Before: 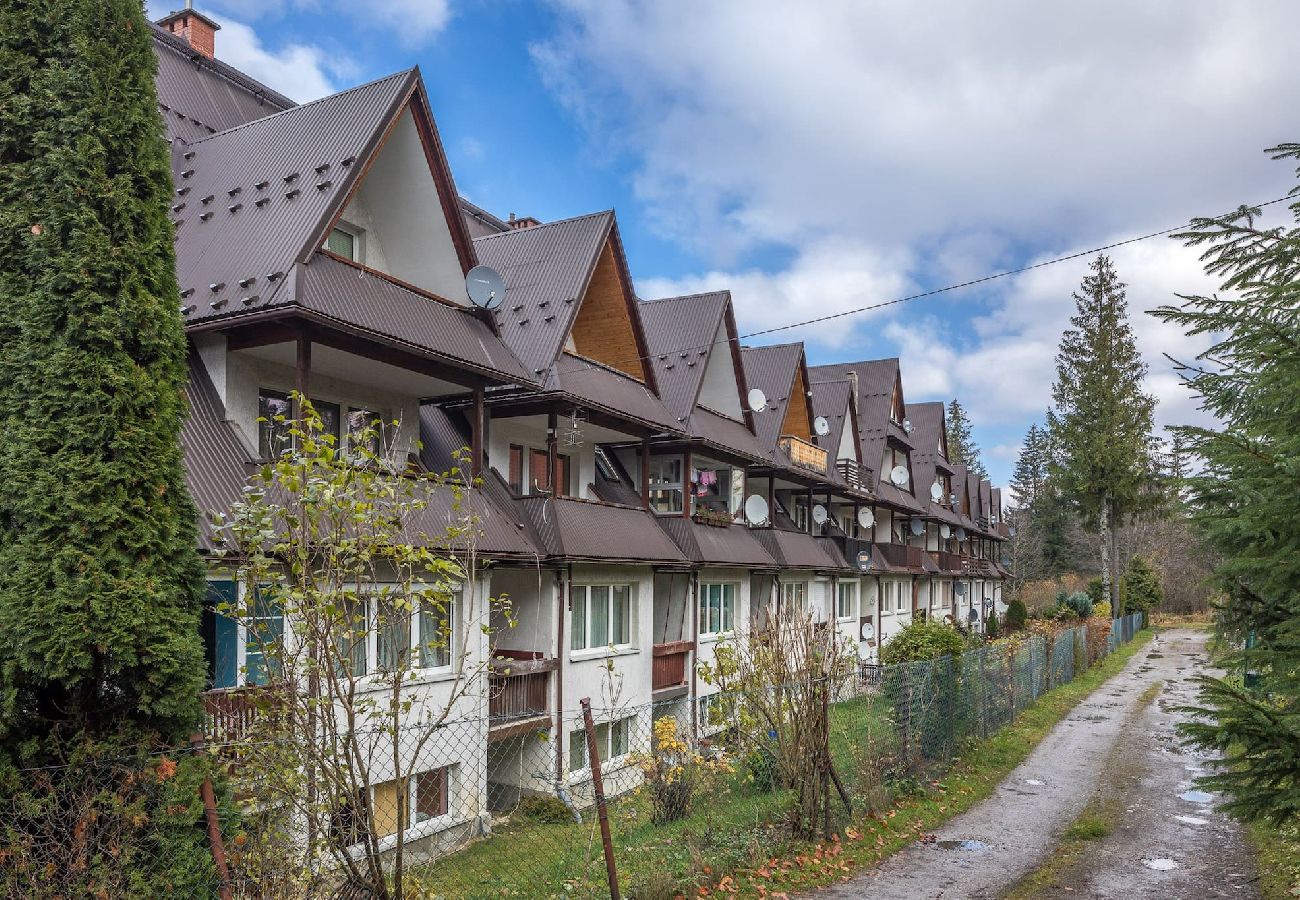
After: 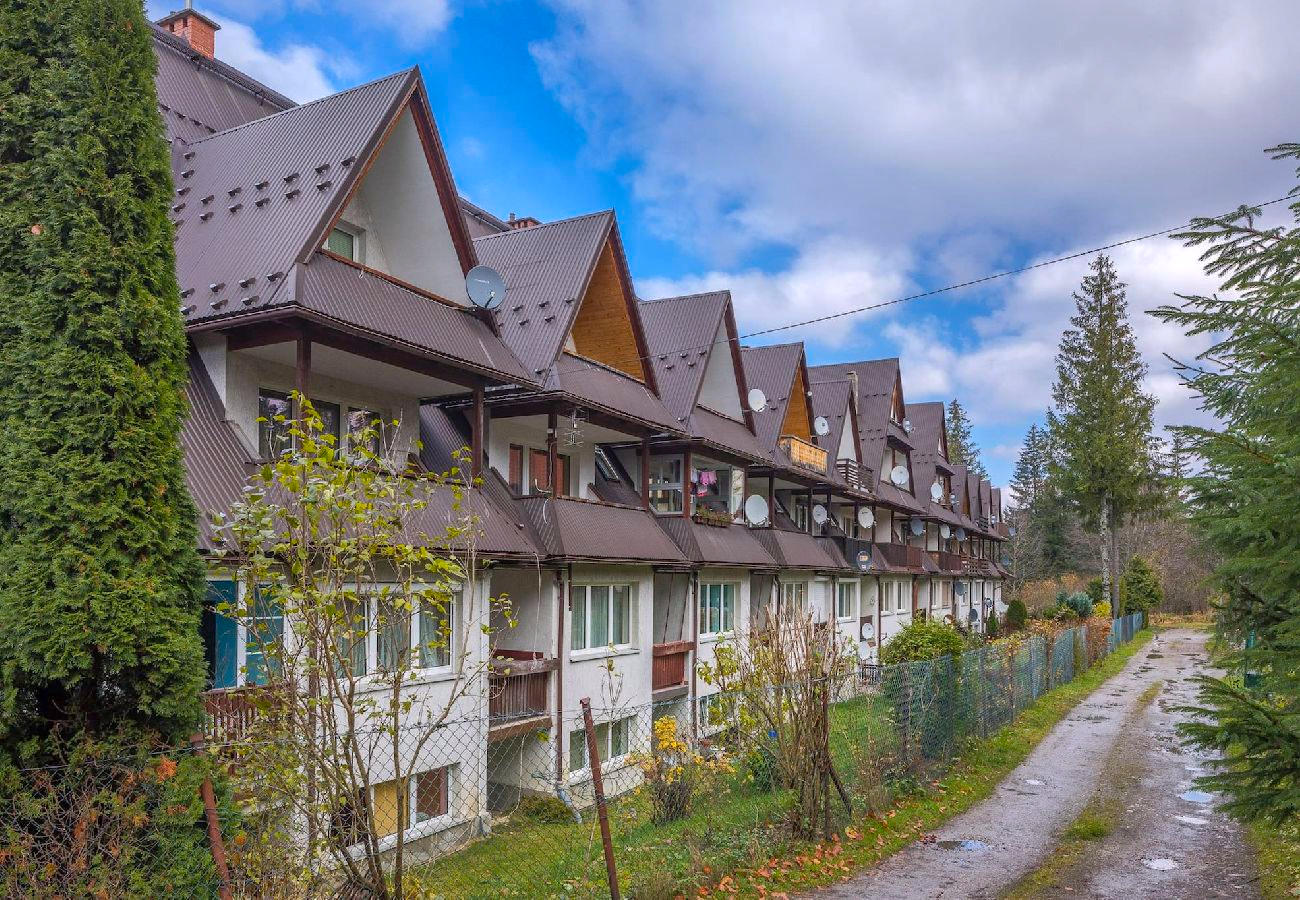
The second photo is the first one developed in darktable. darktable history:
color balance rgb: global vibrance 42.74%
white balance: red 1.009, blue 1.027
shadows and highlights: on, module defaults
